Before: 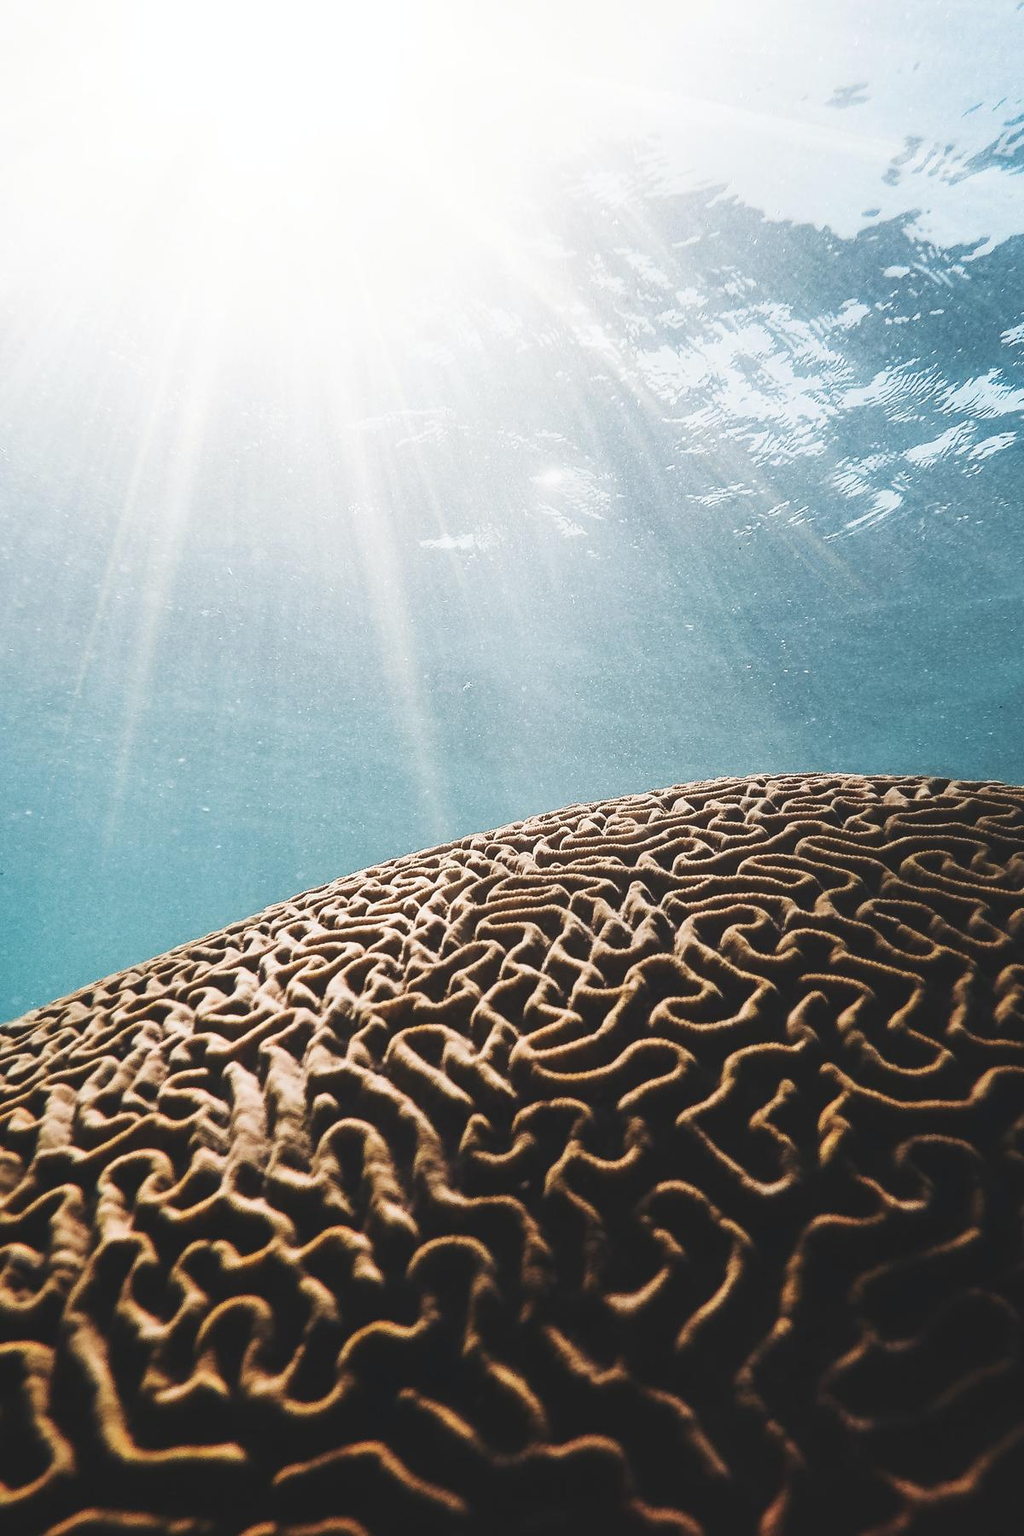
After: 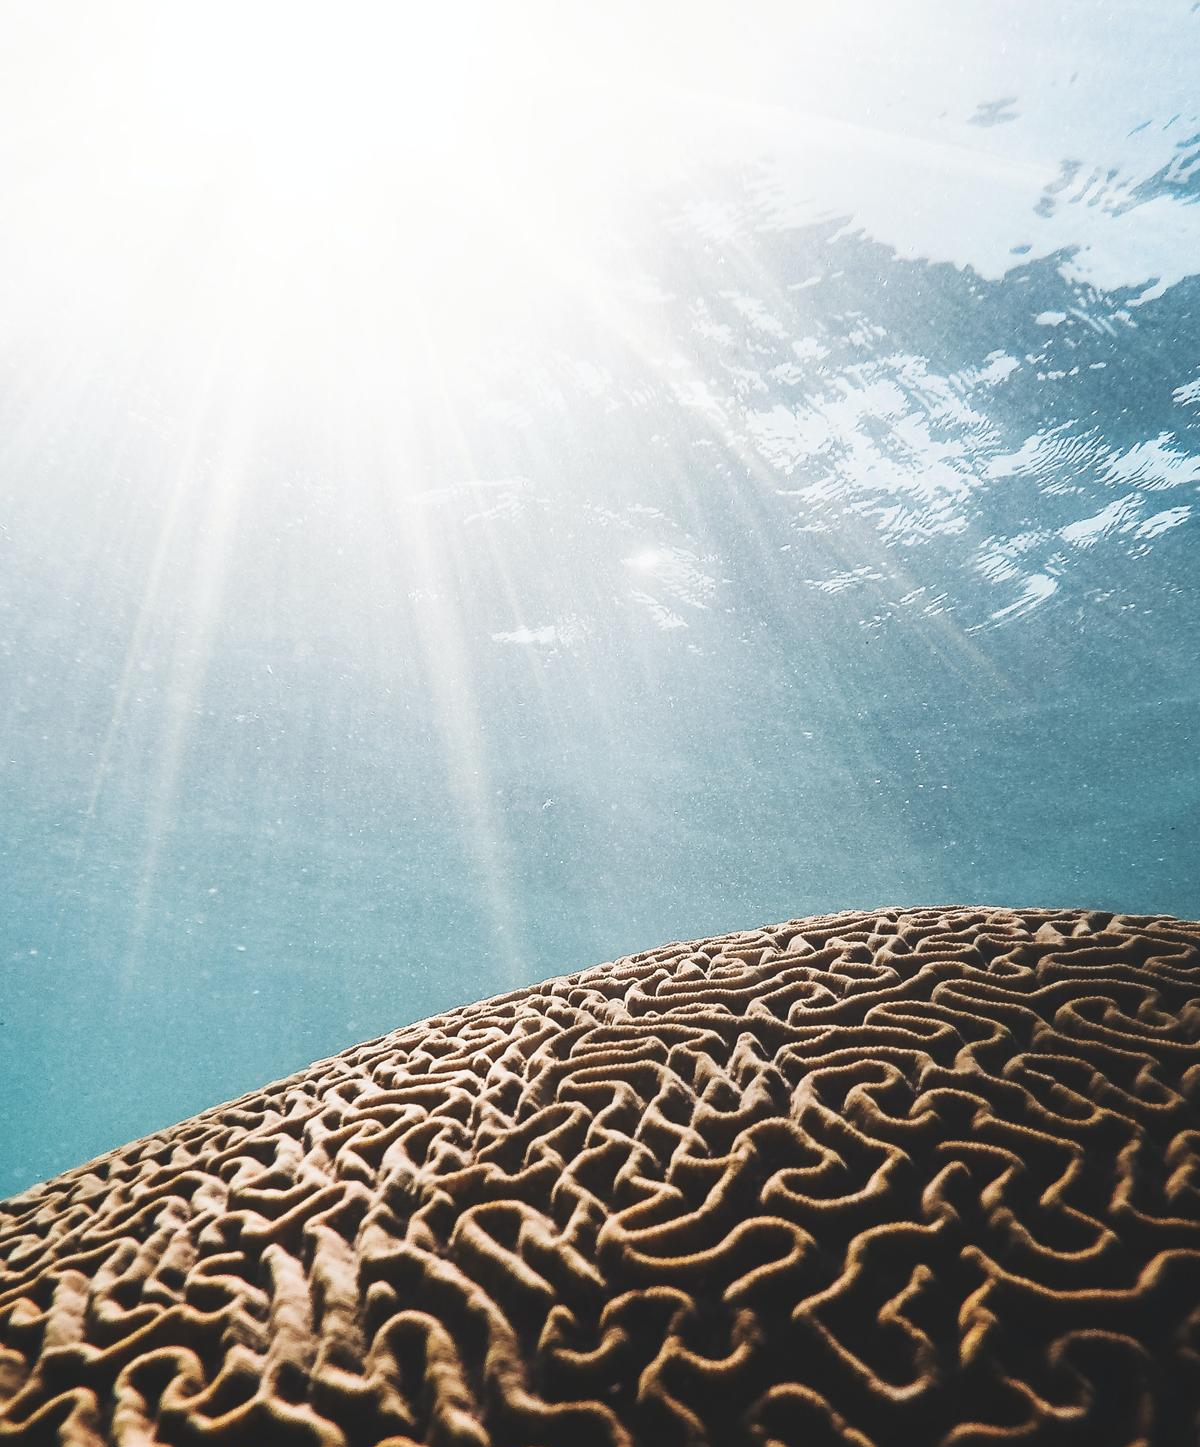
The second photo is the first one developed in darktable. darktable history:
crop: bottom 19.572%
